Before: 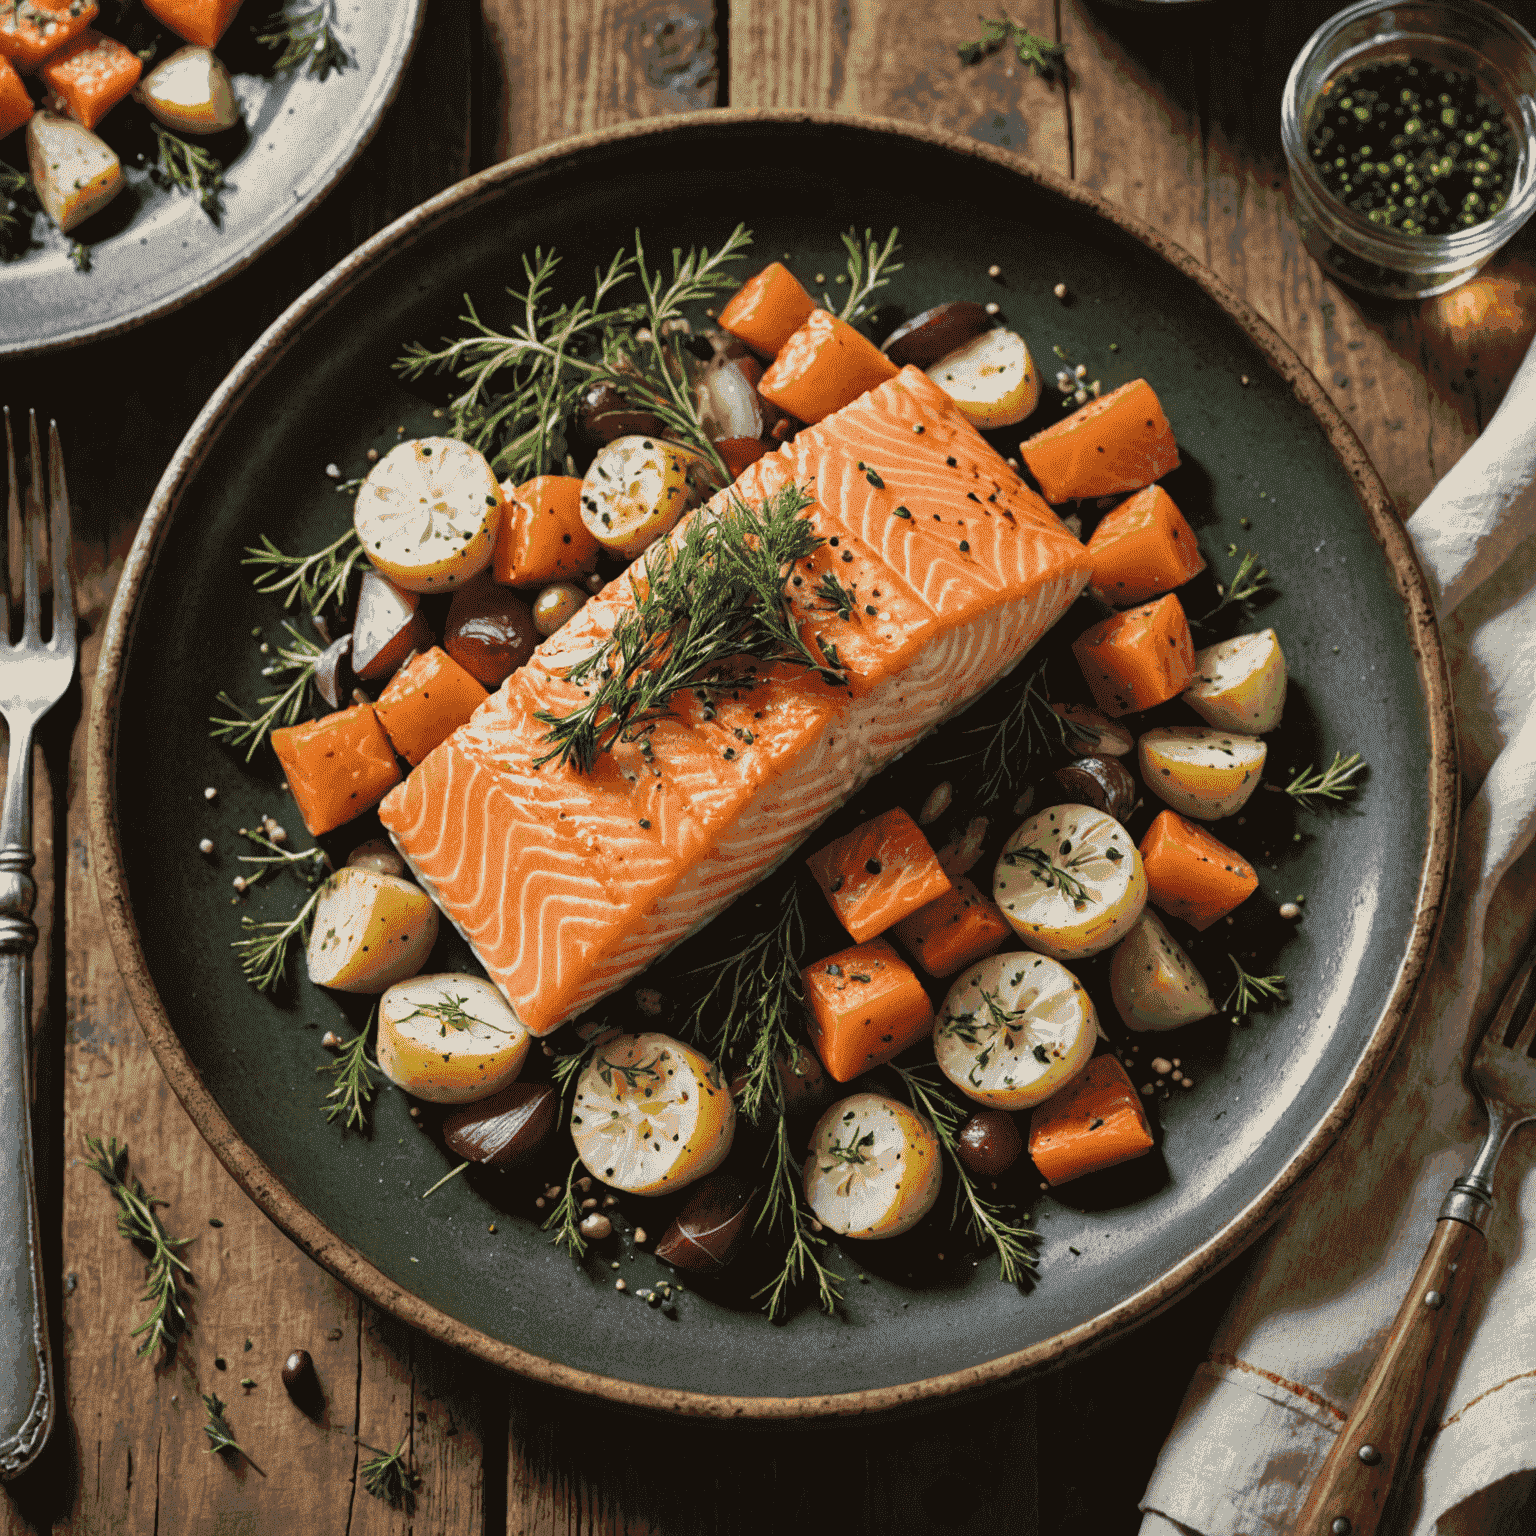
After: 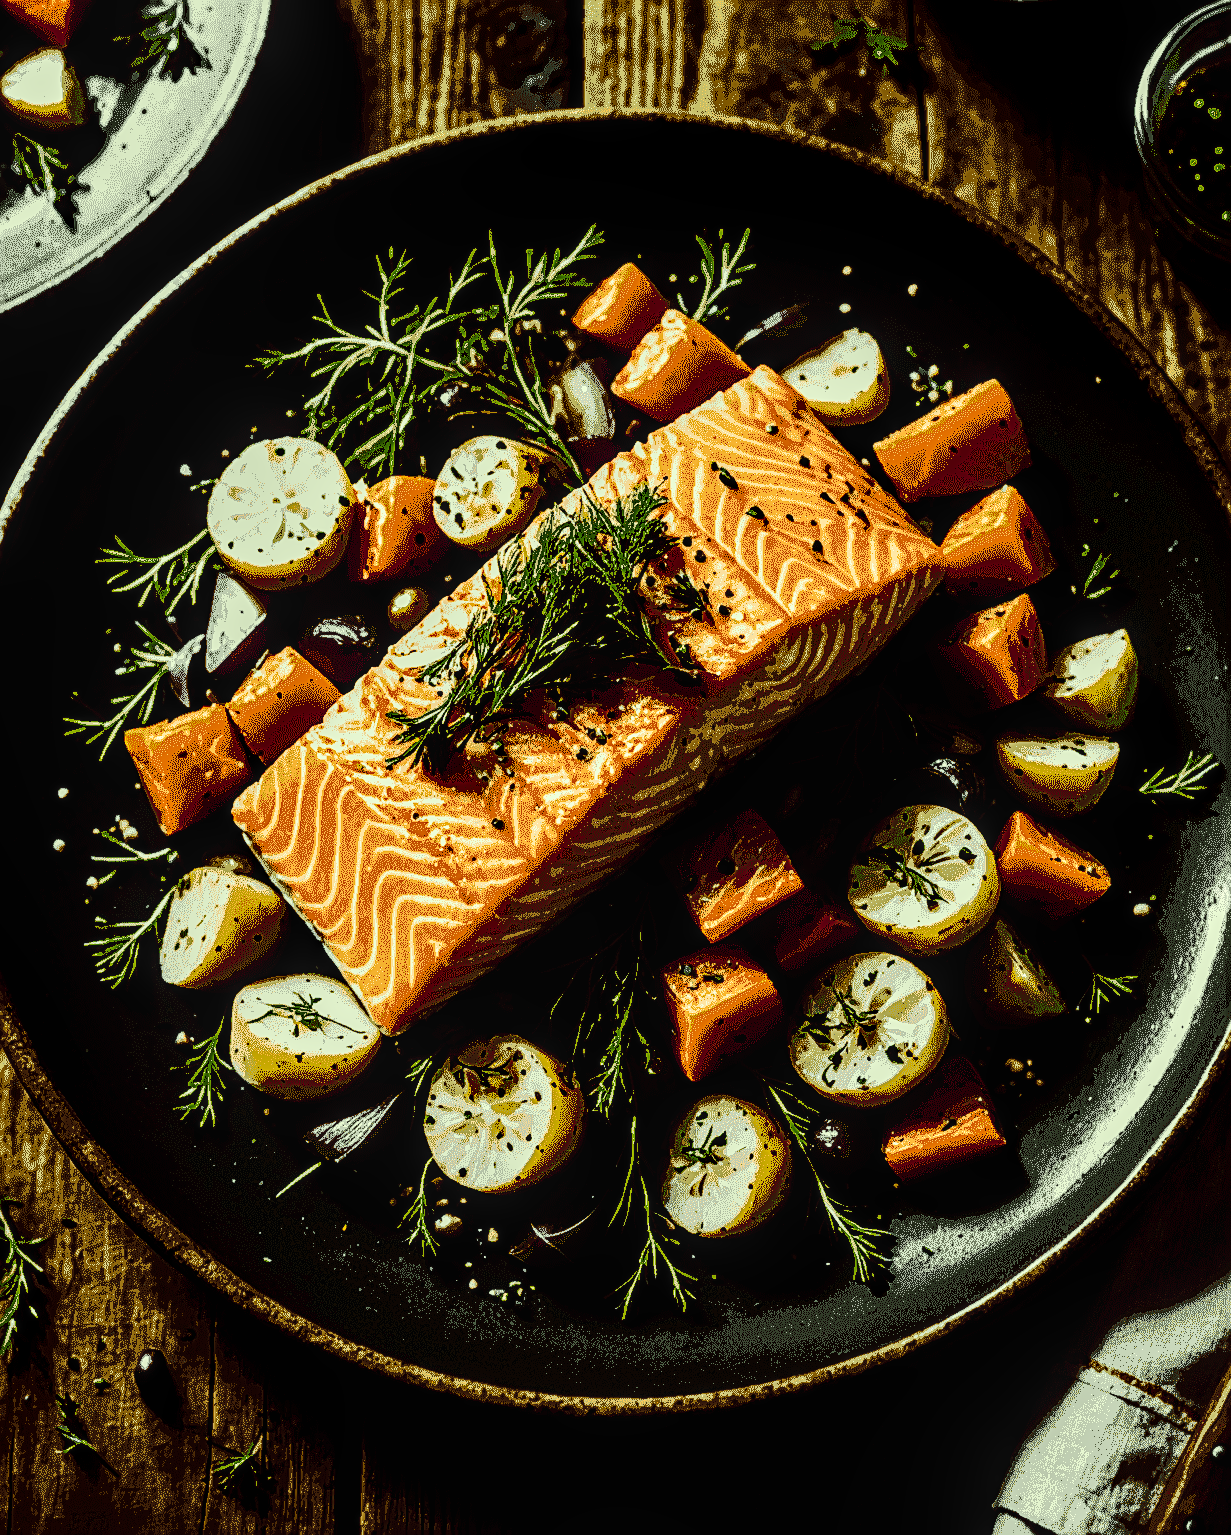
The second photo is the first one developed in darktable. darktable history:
local contrast: detail 140%
color balance: lift [1, 1.015, 0.987, 0.985], gamma [1, 0.959, 1.042, 0.958], gain [0.927, 0.938, 1.072, 0.928], contrast 1.5%
exposure: black level correction 0.056, compensate highlight preservation false
sharpen: on, module defaults
contrast brightness saturation: contrast 0.5, saturation -0.1
crop and rotate: left 9.597%, right 10.195%
tone curve: curves: ch0 [(0, 0) (0.003, 0.007) (0.011, 0.008) (0.025, 0.007) (0.044, 0.009) (0.069, 0.012) (0.1, 0.02) (0.136, 0.035) (0.177, 0.06) (0.224, 0.104) (0.277, 0.16) (0.335, 0.228) (0.399, 0.308) (0.468, 0.418) (0.543, 0.525) (0.623, 0.635) (0.709, 0.723) (0.801, 0.802) (0.898, 0.889) (1, 1)], preserve colors none
